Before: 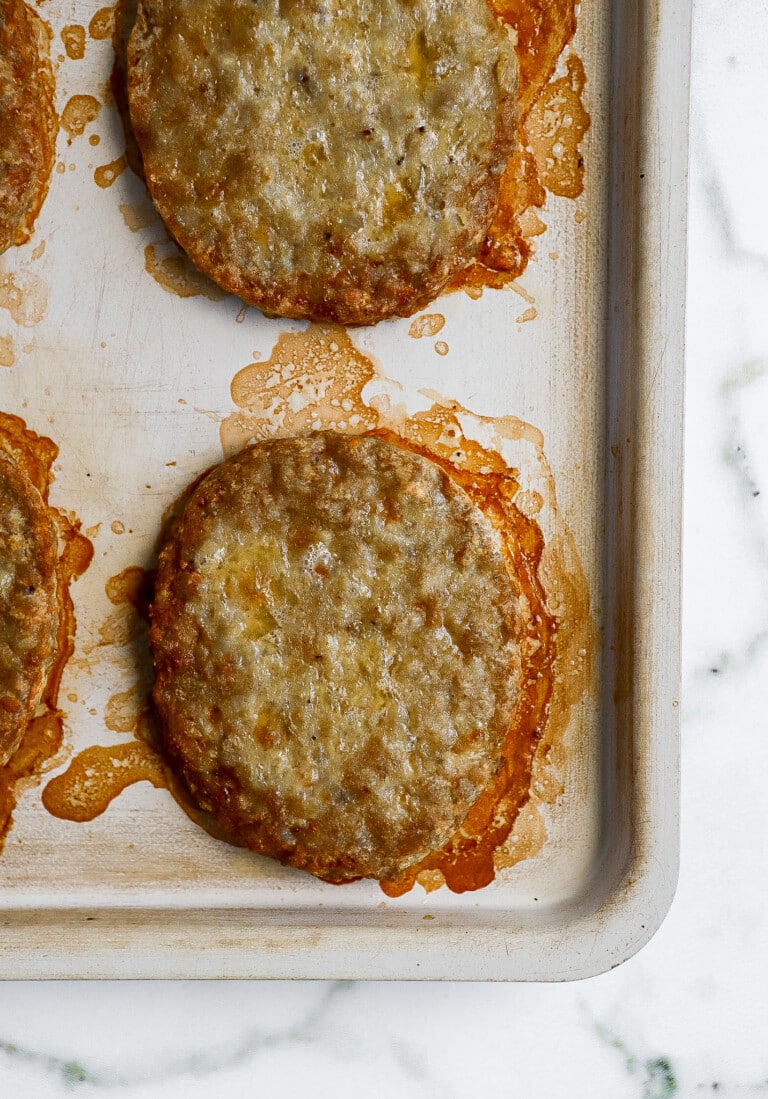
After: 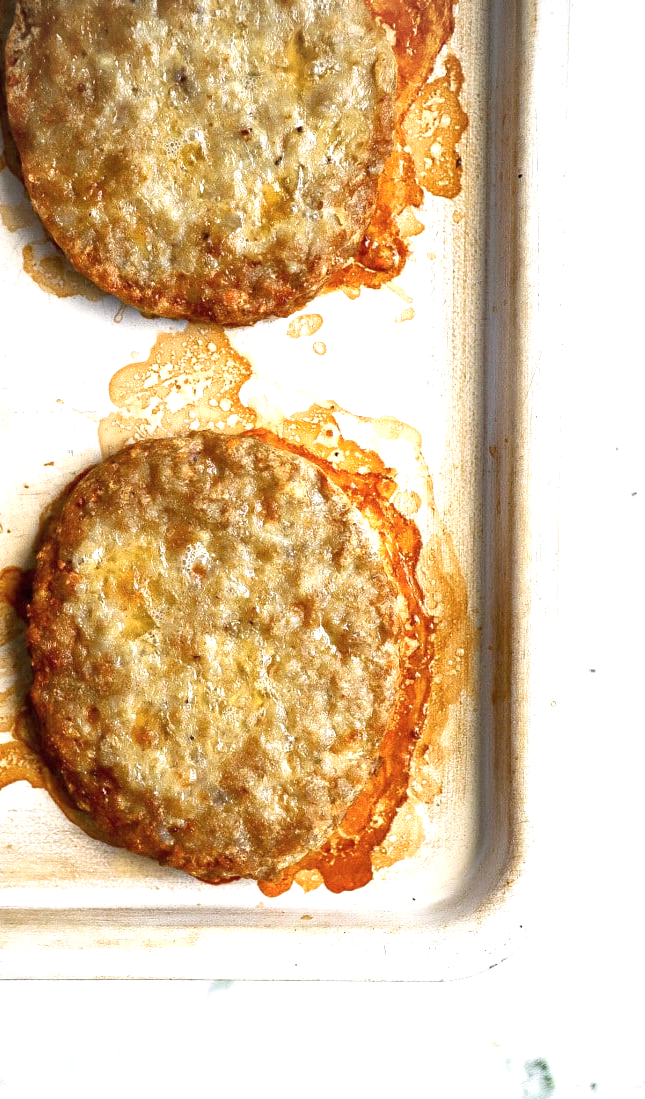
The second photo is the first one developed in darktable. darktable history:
exposure: black level correction 0, exposure 1.104 EV, compensate highlight preservation false
crop: left 16%
contrast brightness saturation: saturation -0.062
vignetting: brightness -0.413, saturation -0.296
